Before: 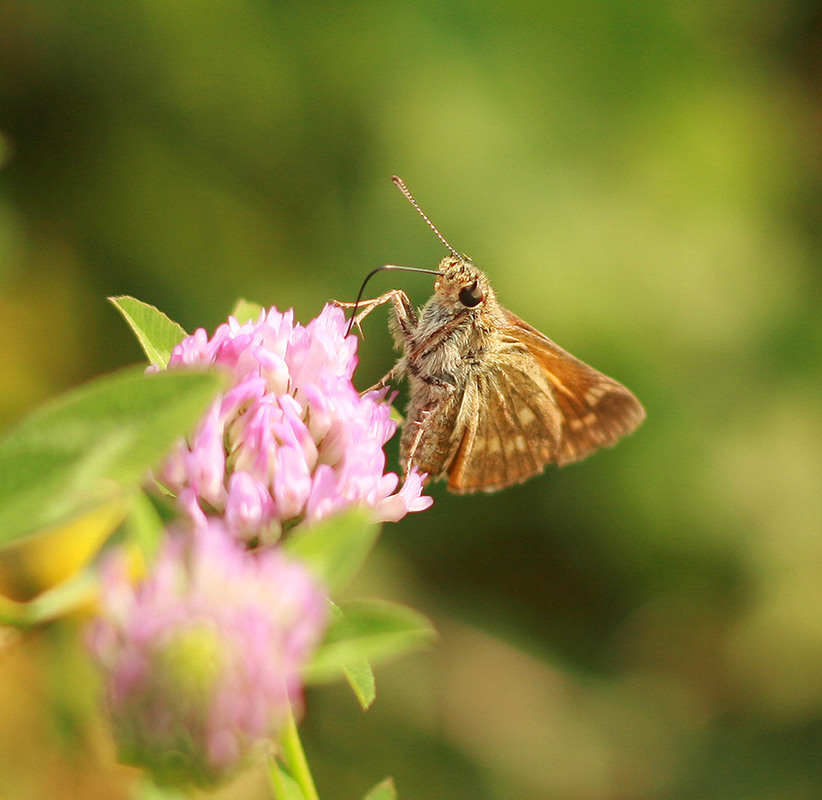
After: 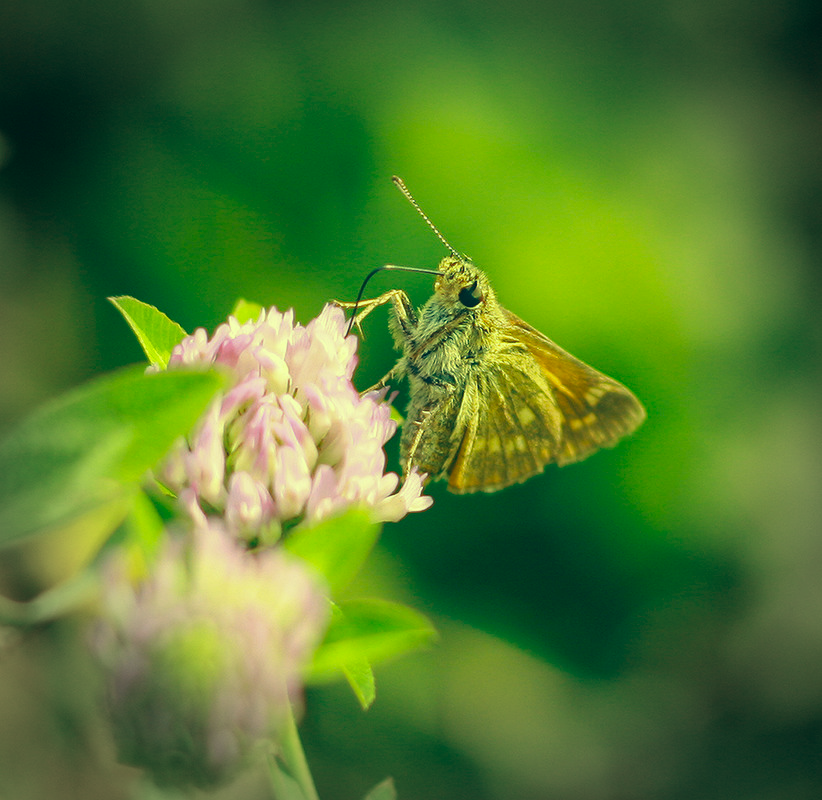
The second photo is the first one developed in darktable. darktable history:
vignetting: fall-off start 66.2%, fall-off radius 39.8%, automatic ratio true, width/height ratio 0.664
color correction: highlights a* -15.62, highlights b* 39.57, shadows a* -39.48, shadows b* -25.58
